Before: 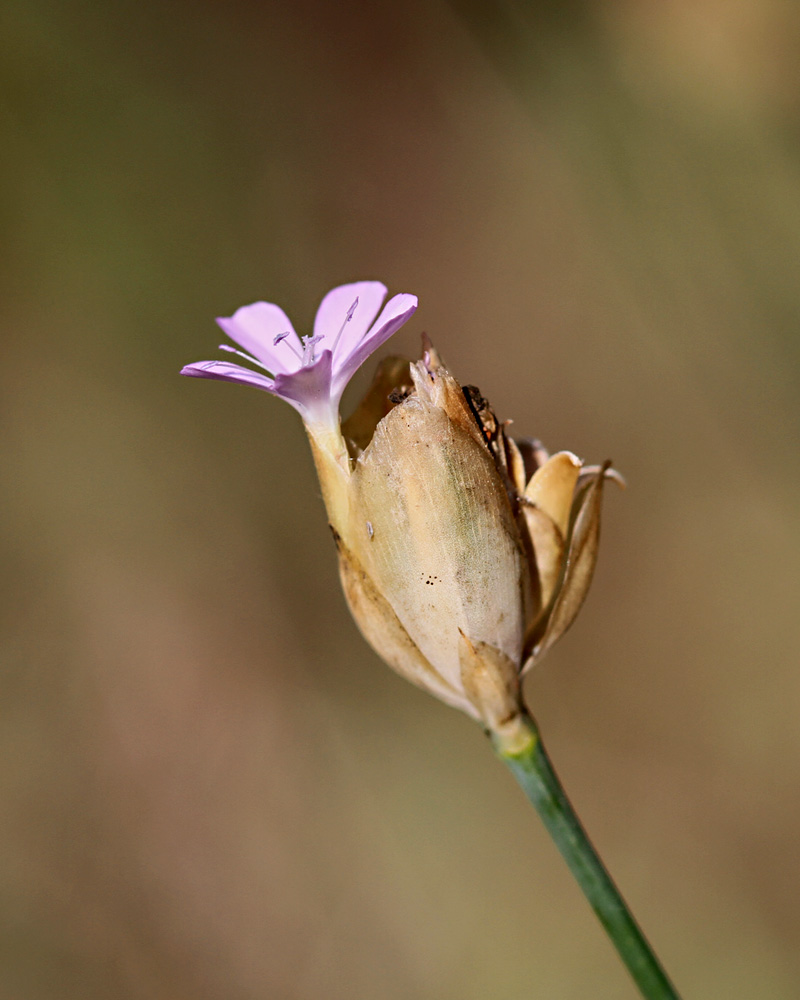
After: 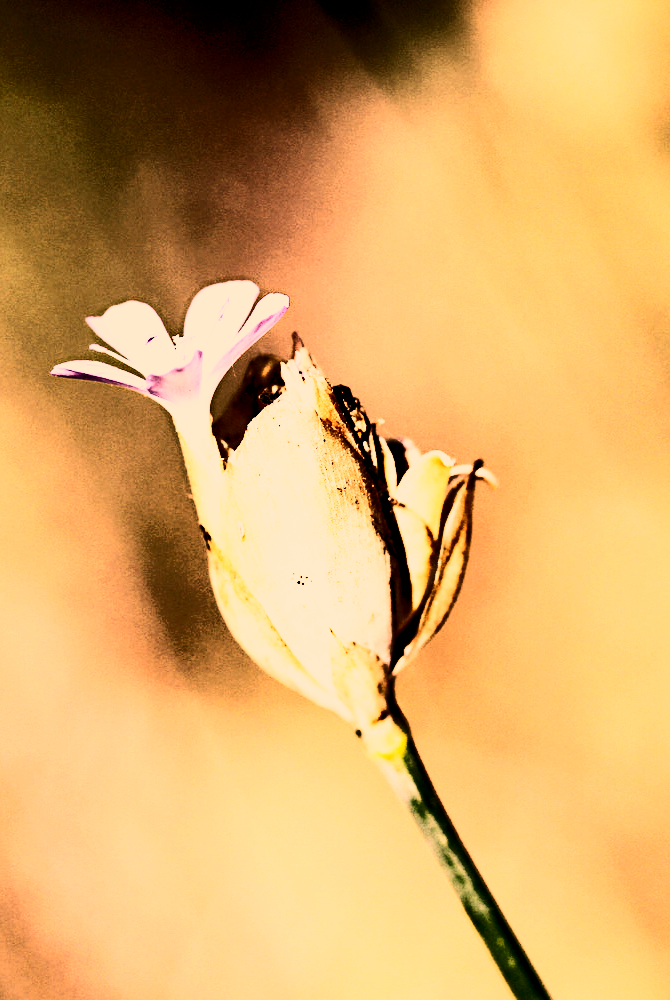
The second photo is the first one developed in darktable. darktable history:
white balance: emerald 1
color correction: highlights a* 40, highlights b* 40, saturation 0.69
exposure: black level correction -0.002, exposure 0.54 EV, compensate highlight preservation false
shadows and highlights: soften with gaussian
base curve: curves: ch0 [(0, 0) (0.007, 0.004) (0.027, 0.03) (0.046, 0.07) (0.207, 0.54) (0.442, 0.872) (0.673, 0.972) (1, 1)], preserve colors none
contrast brightness saturation: contrast 0.5, saturation -0.1
crop: left 16.145%
rgb levels: levels [[0.034, 0.472, 0.904], [0, 0.5, 1], [0, 0.5, 1]]
